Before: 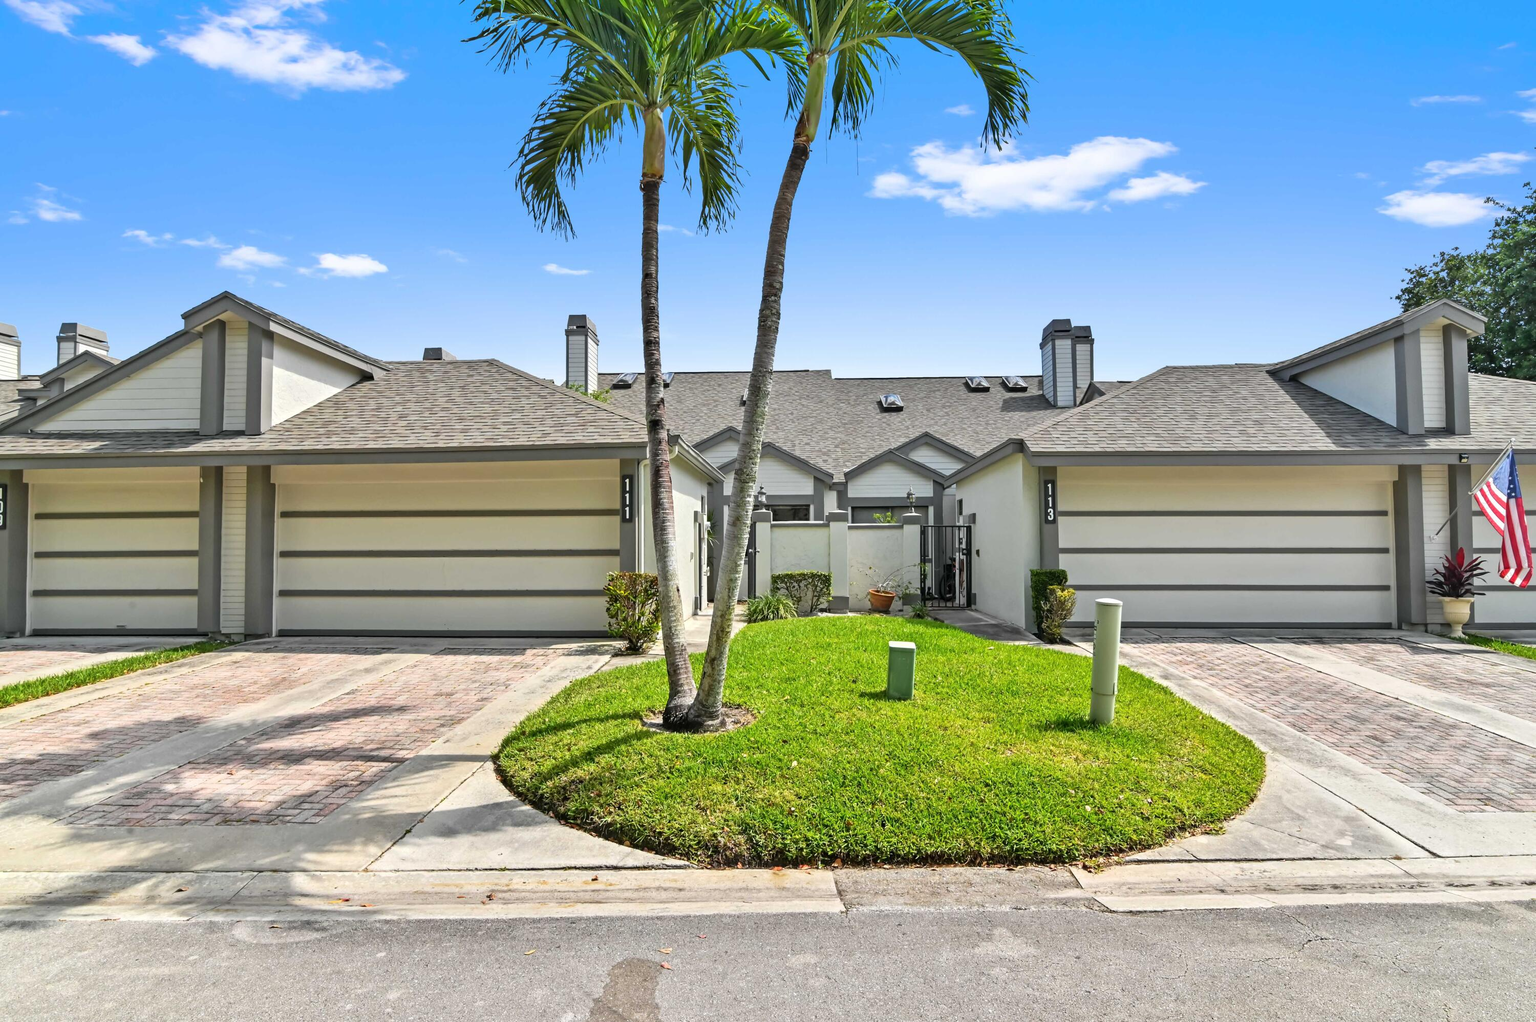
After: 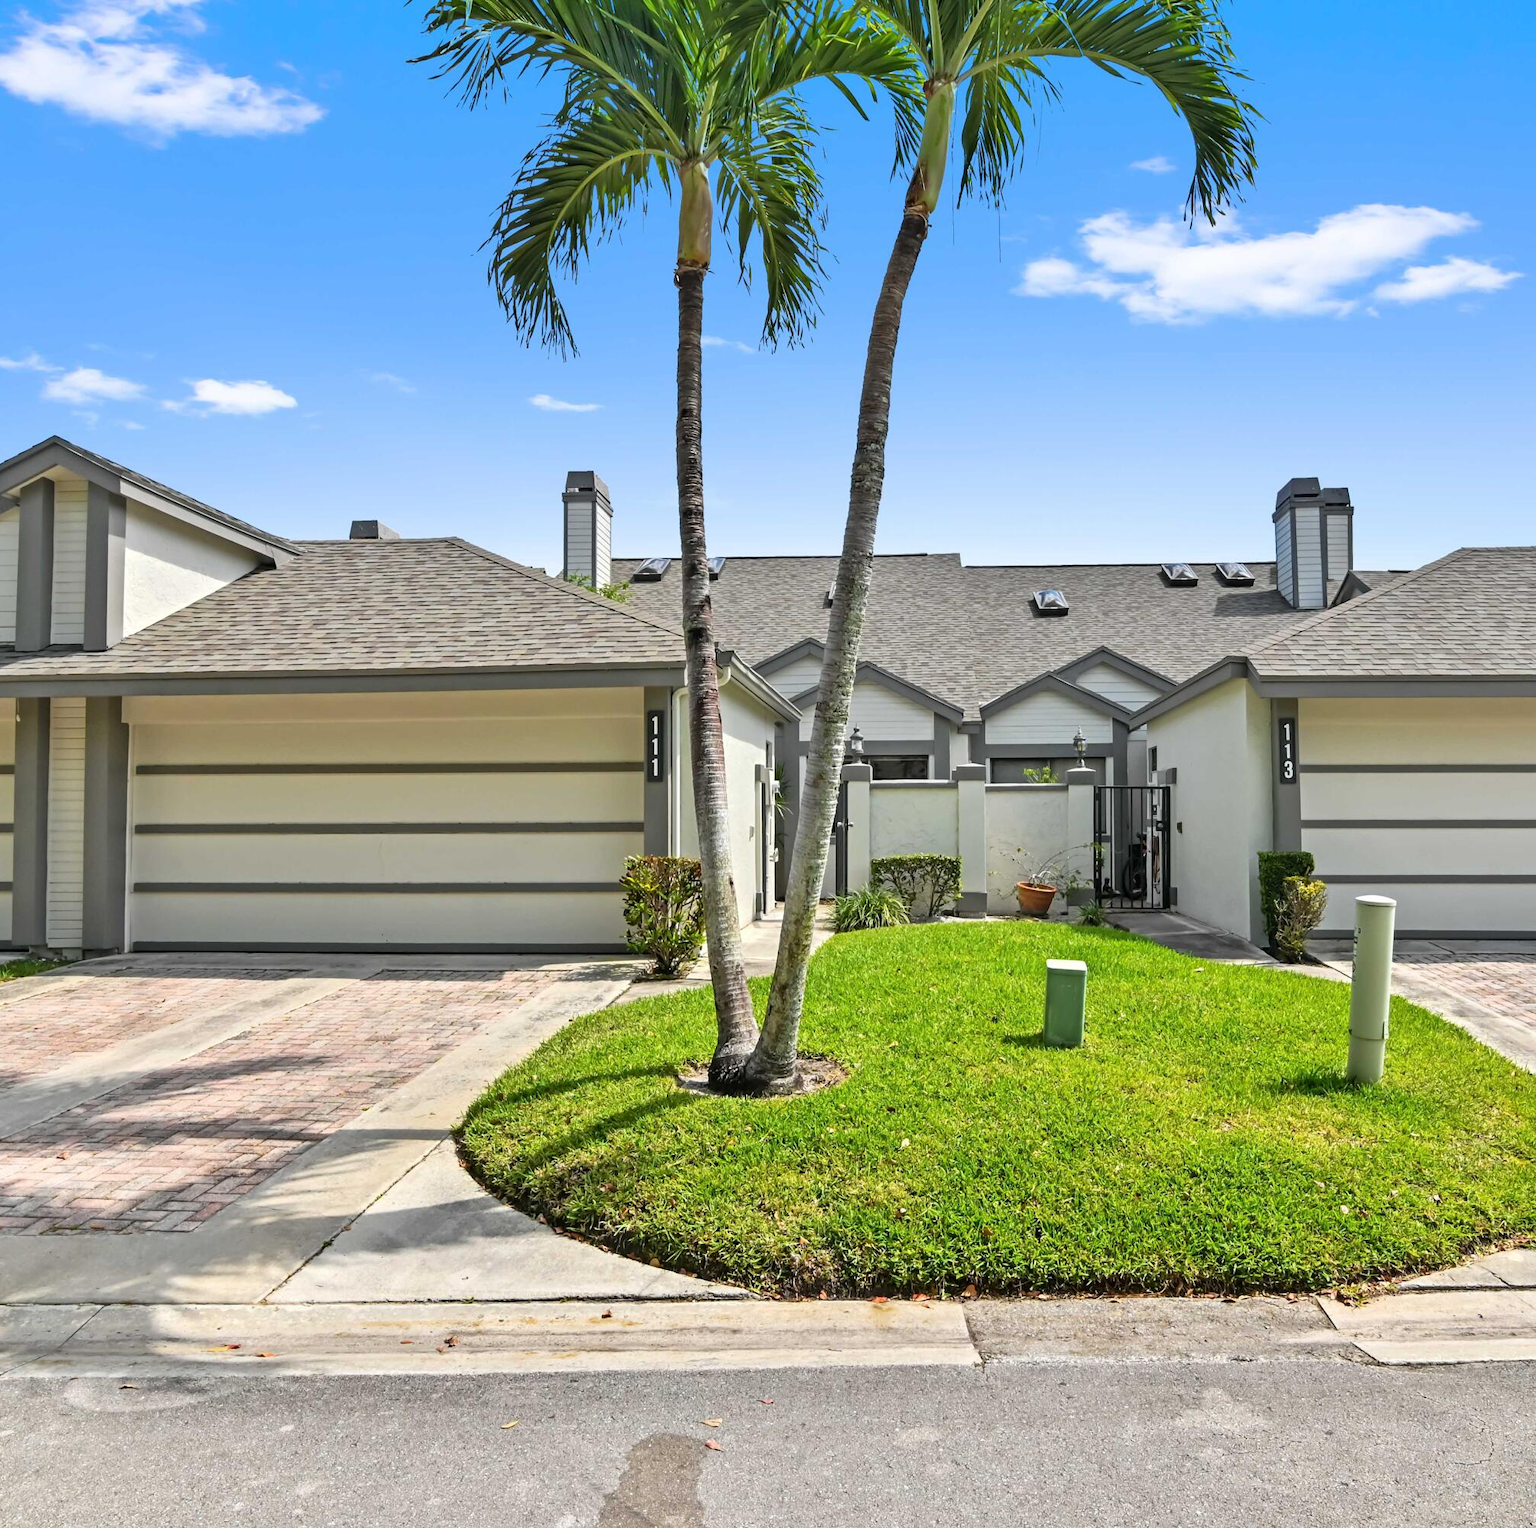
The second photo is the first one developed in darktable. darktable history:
crop and rotate: left 12.367%, right 20.781%
